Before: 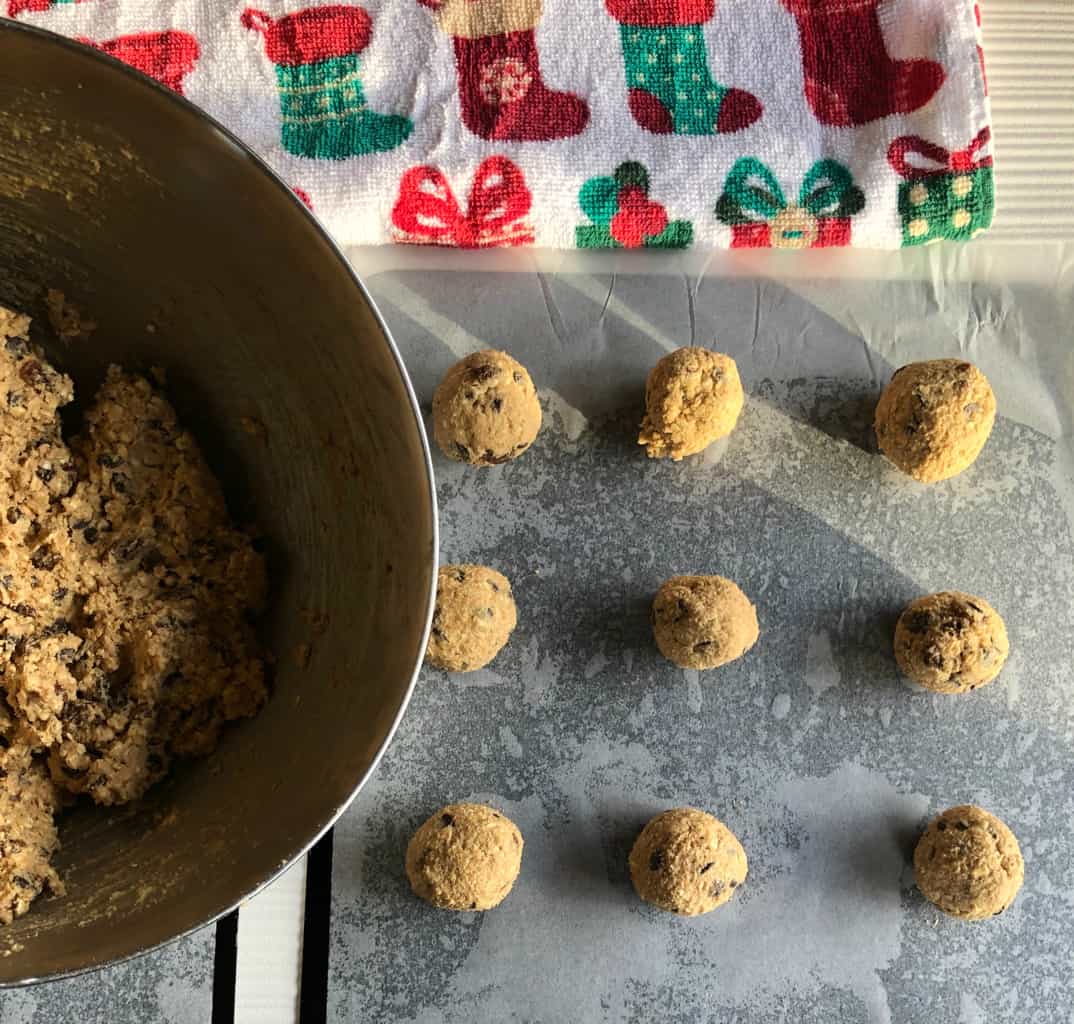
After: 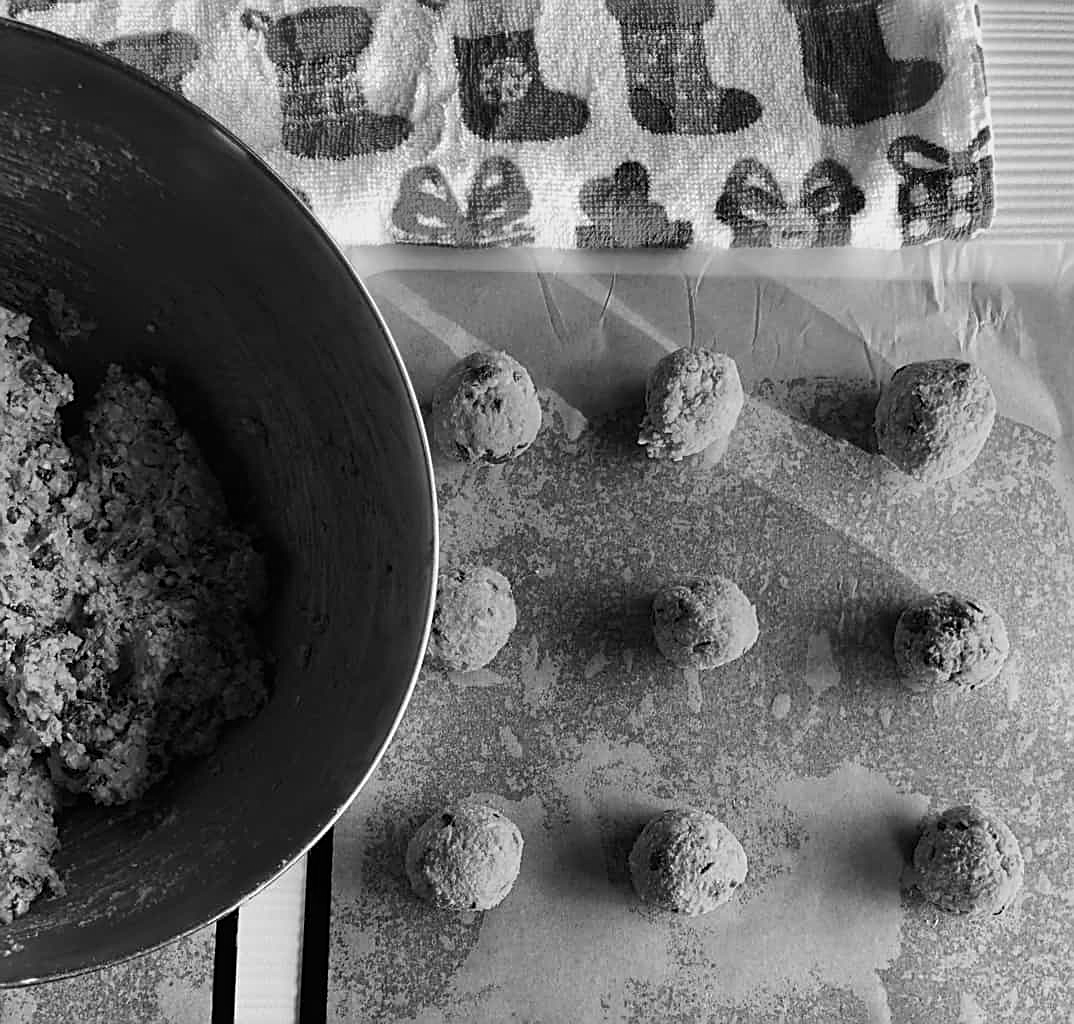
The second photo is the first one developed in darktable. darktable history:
contrast brightness saturation: saturation -0.05
color calibration: output gray [0.253, 0.26, 0.487, 0], gray › normalize channels true, illuminant same as pipeline (D50), adaptation XYZ, x 0.346, y 0.359, gamut compression 0
sharpen: on, module defaults
color balance rgb: on, module defaults
